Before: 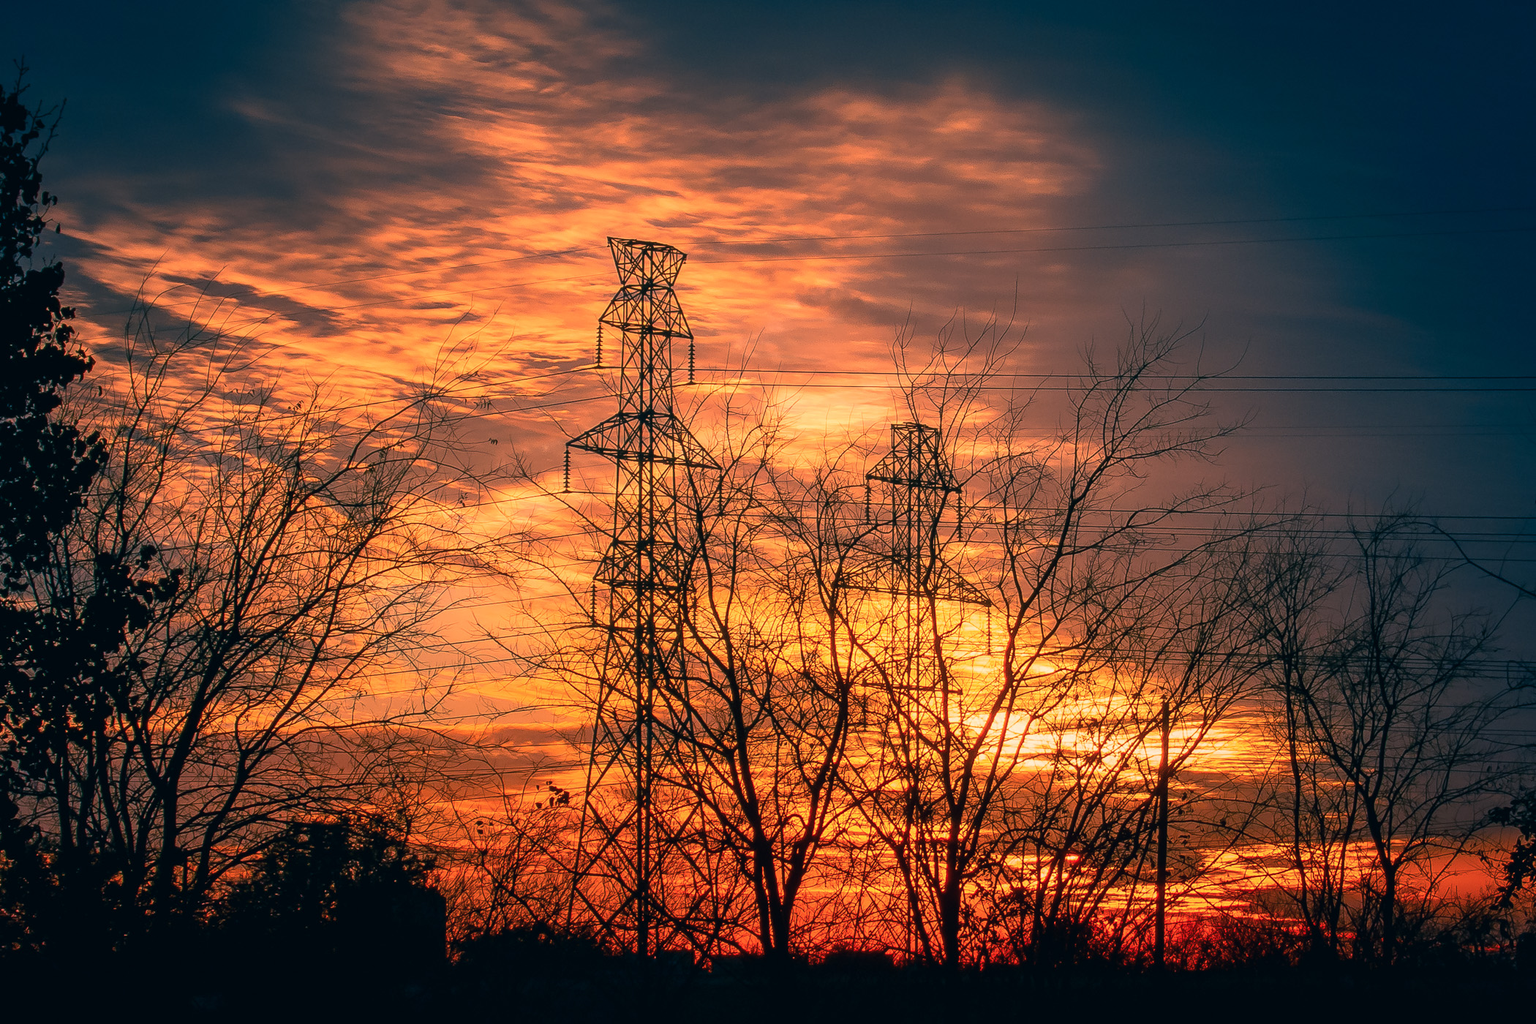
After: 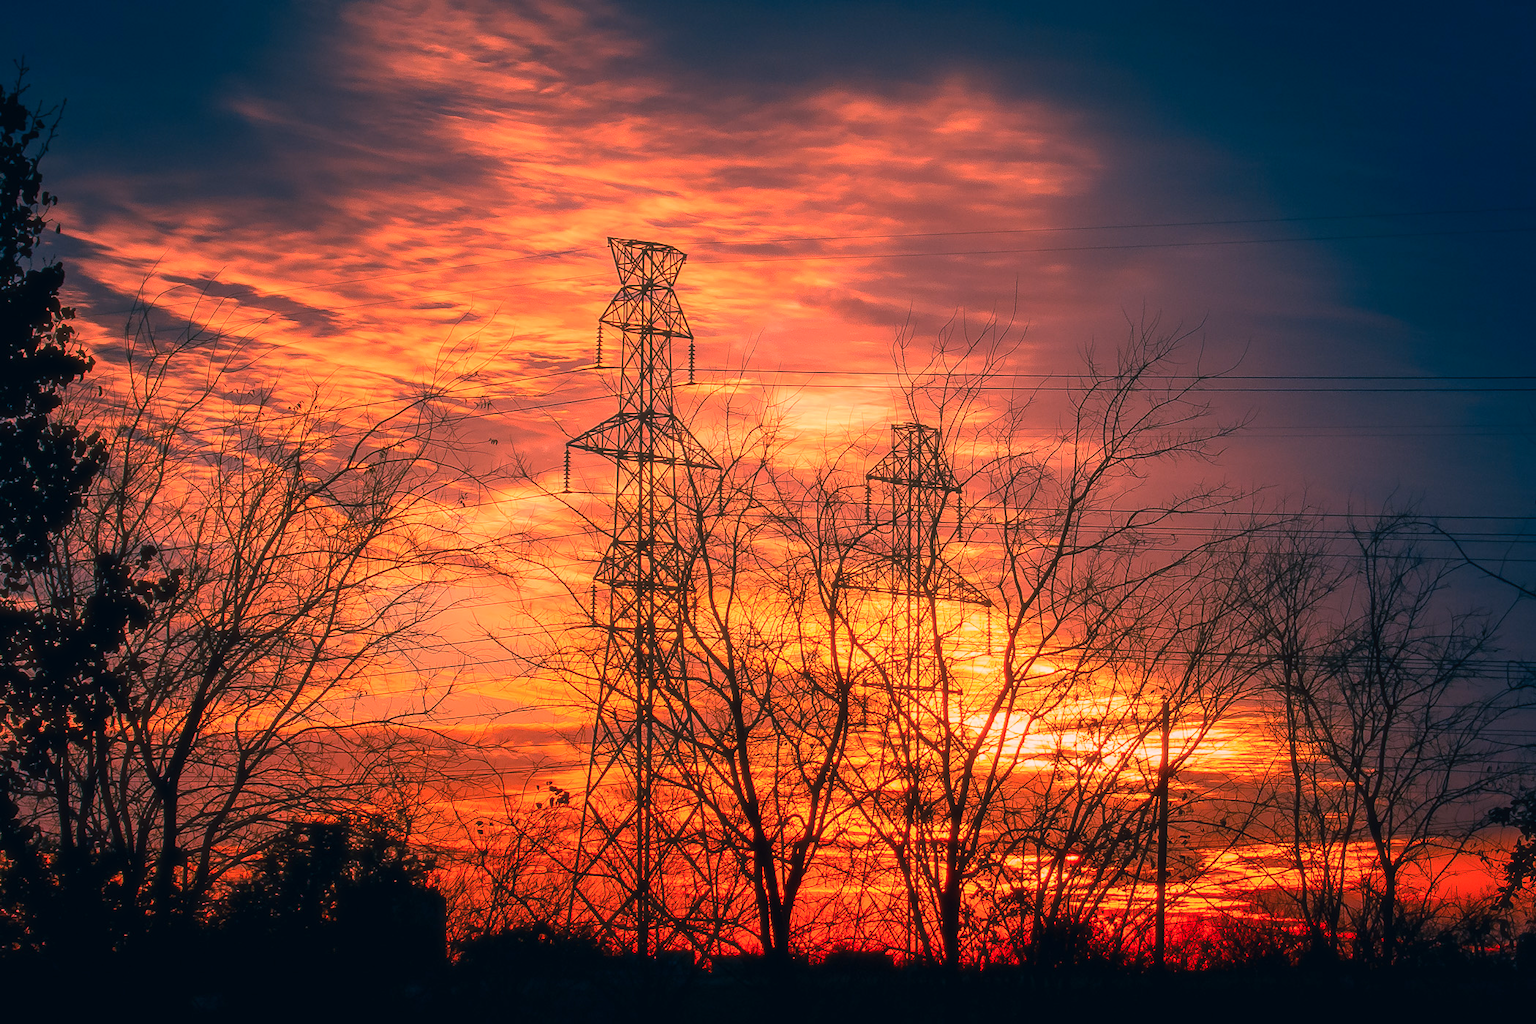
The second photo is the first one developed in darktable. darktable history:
haze removal: strength -0.05
white balance: red 1.188, blue 1.11
contrast brightness saturation: saturation 0.1
